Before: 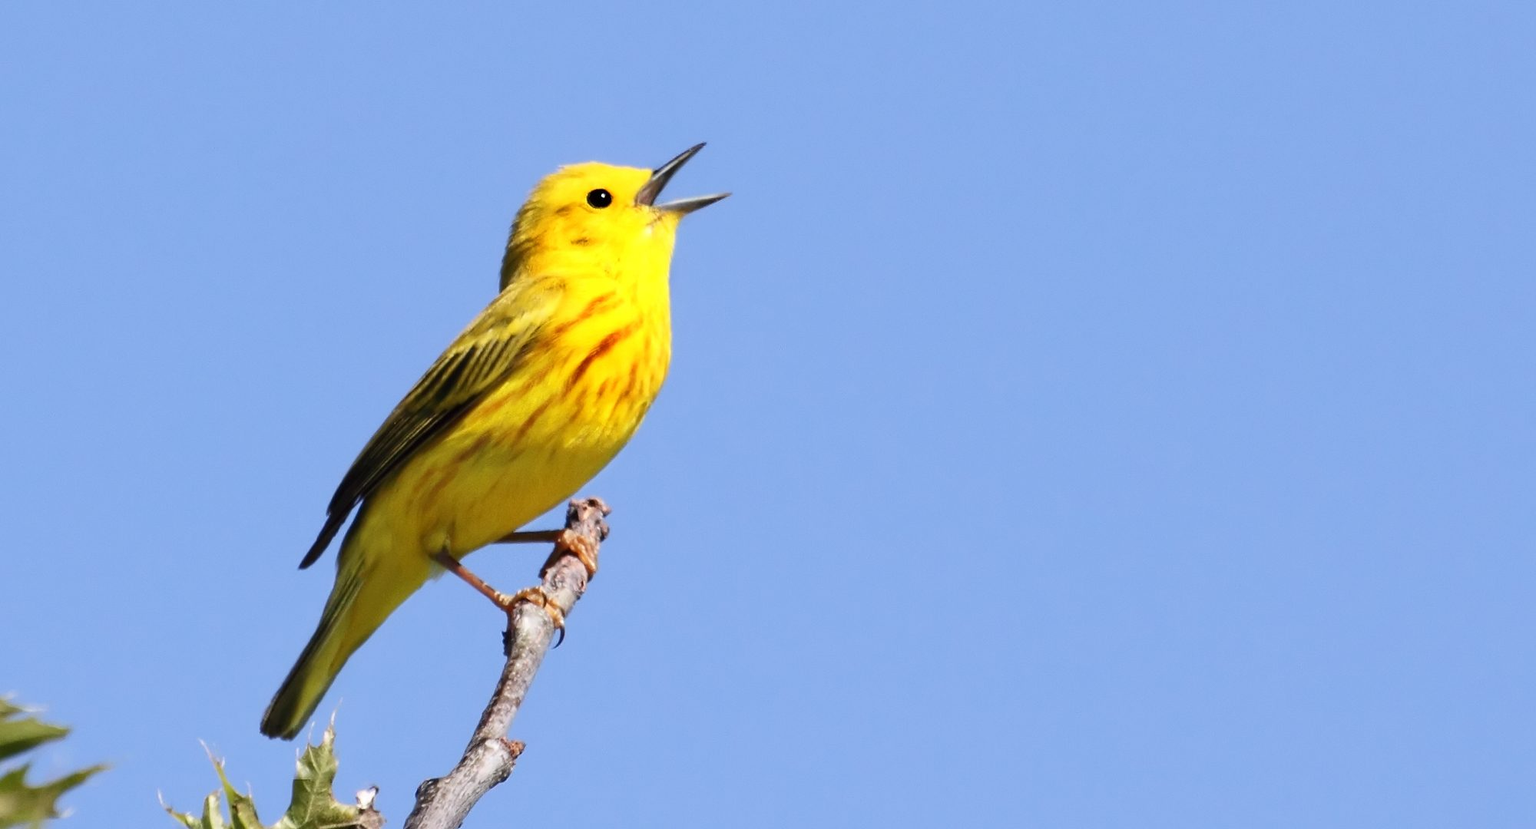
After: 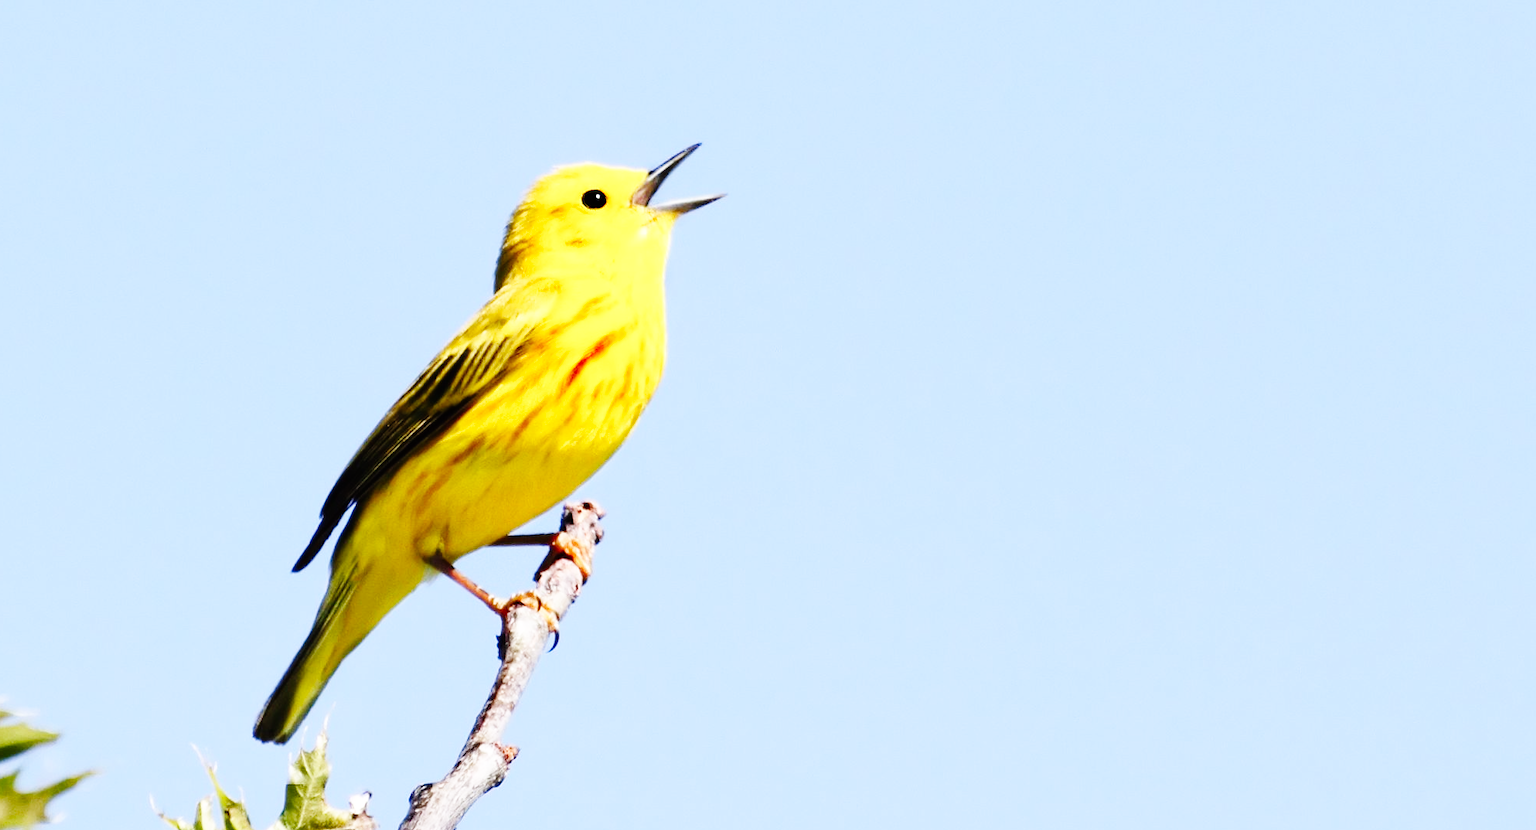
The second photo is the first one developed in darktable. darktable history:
crop and rotate: left 0.614%, top 0.179%, bottom 0.309%
base curve: curves: ch0 [(0, 0) (0, 0) (0.002, 0.001) (0.008, 0.003) (0.019, 0.011) (0.037, 0.037) (0.064, 0.11) (0.102, 0.232) (0.152, 0.379) (0.216, 0.524) (0.296, 0.665) (0.394, 0.789) (0.512, 0.881) (0.651, 0.945) (0.813, 0.986) (1, 1)], preserve colors none
